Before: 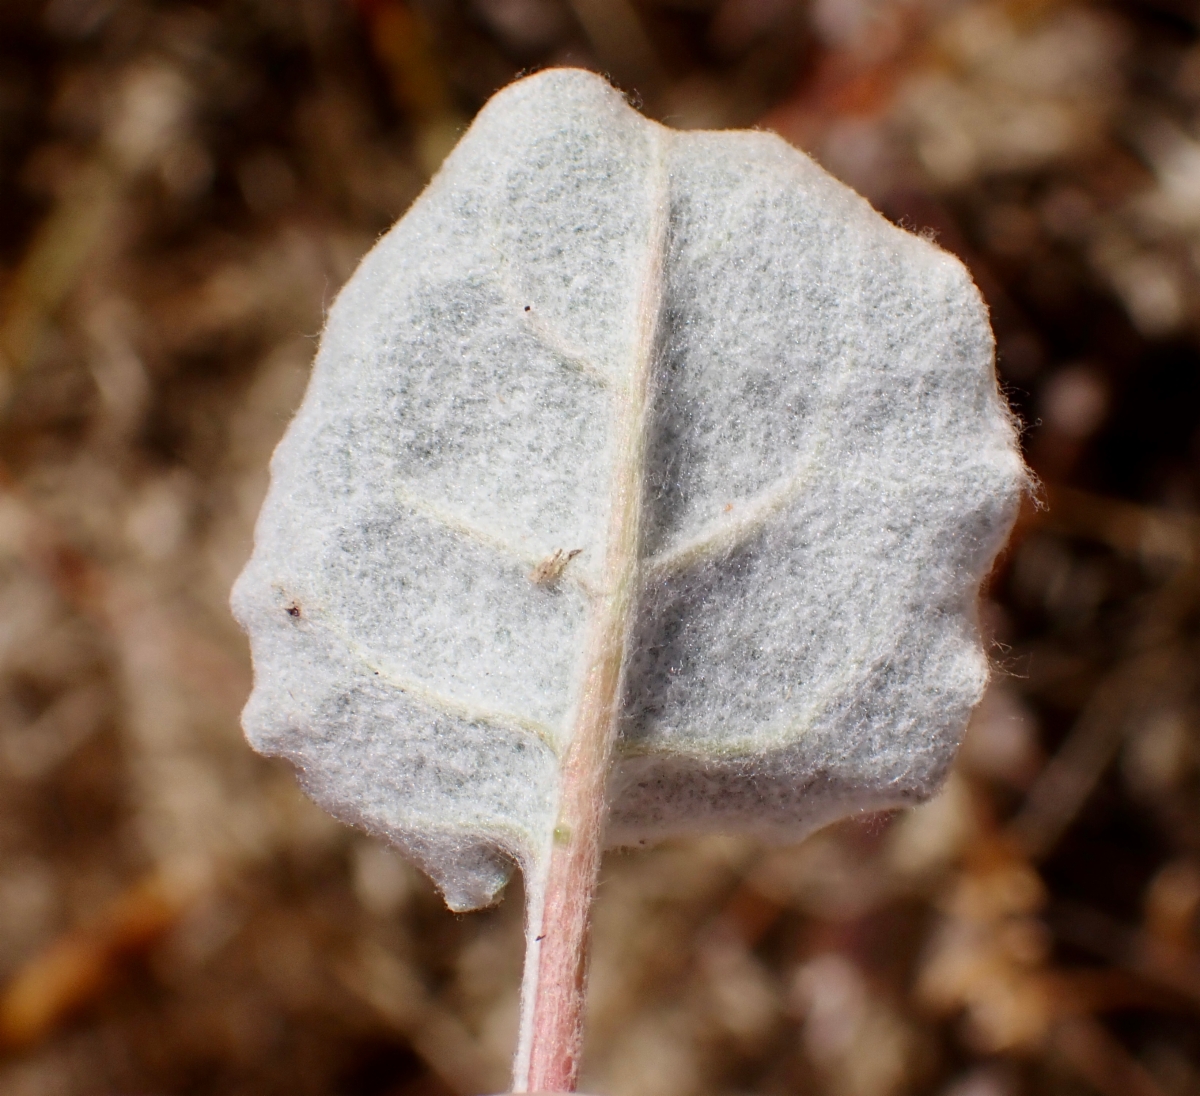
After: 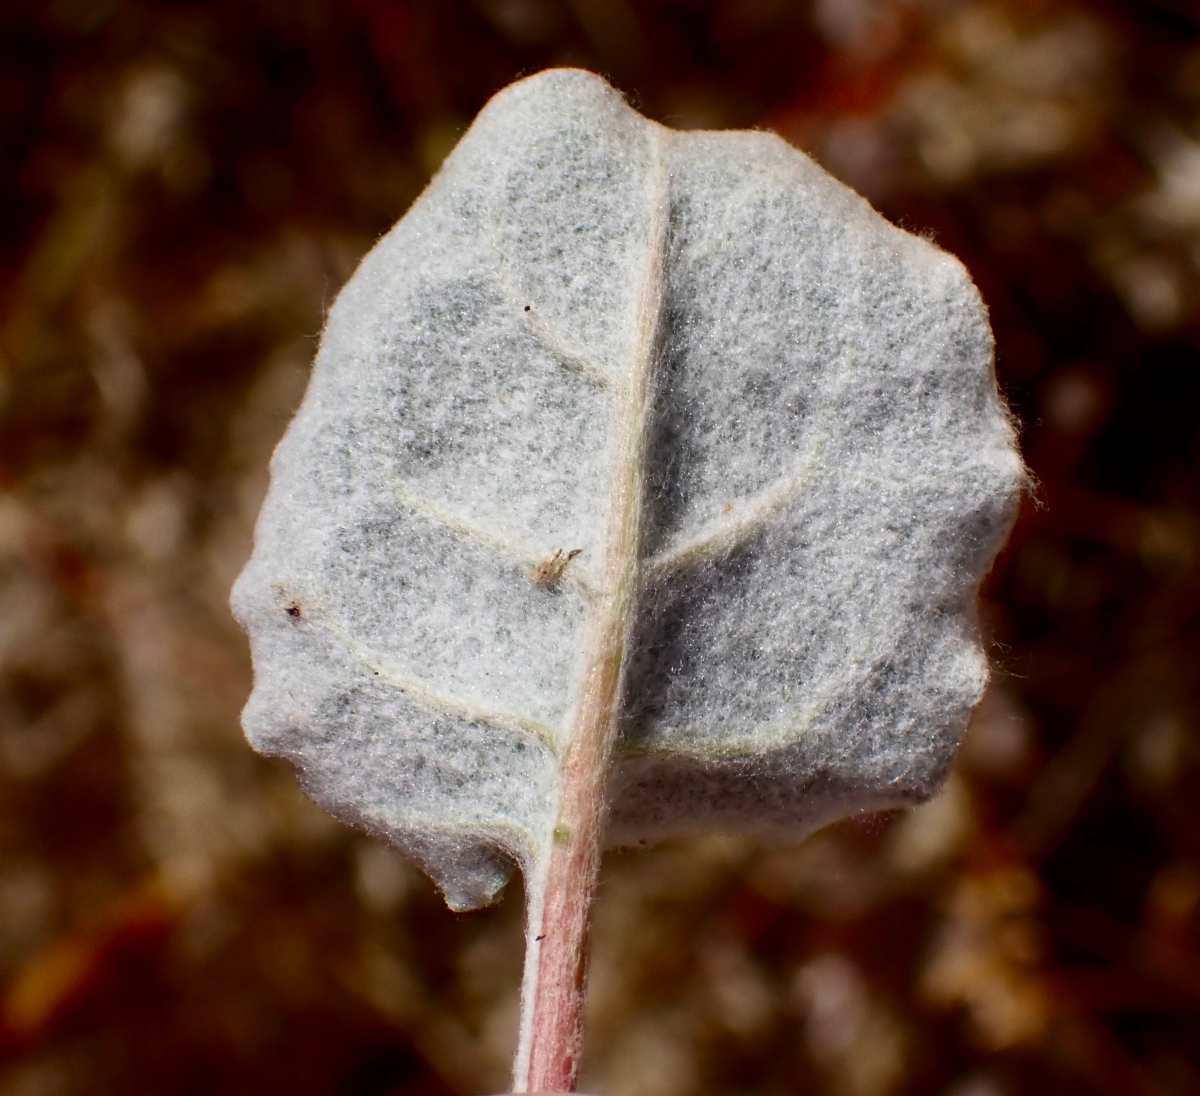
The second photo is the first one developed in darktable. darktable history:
contrast brightness saturation: contrast 0.101, brightness -0.263, saturation 0.148
